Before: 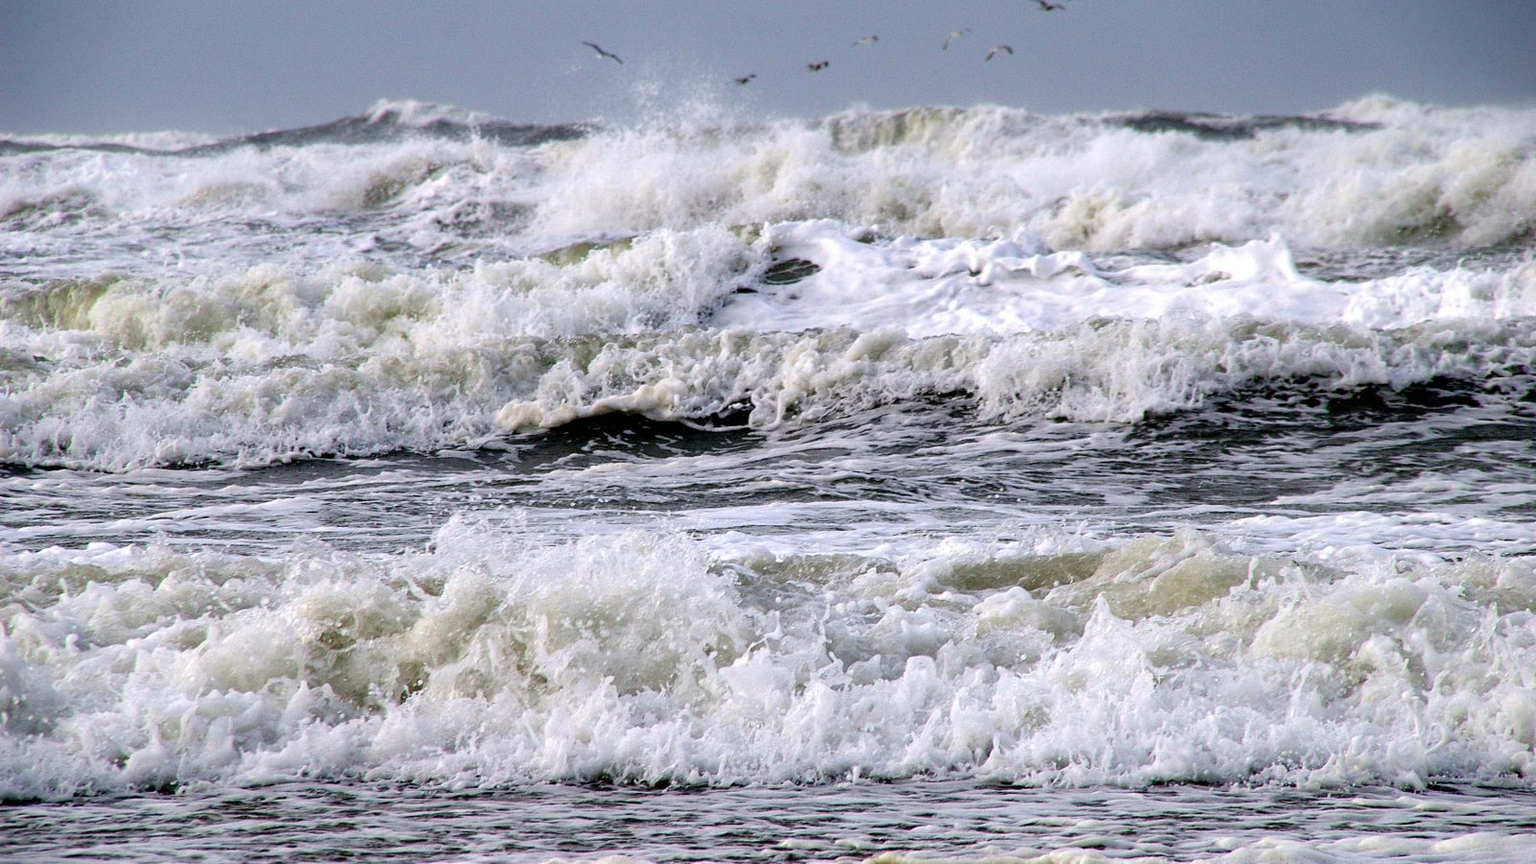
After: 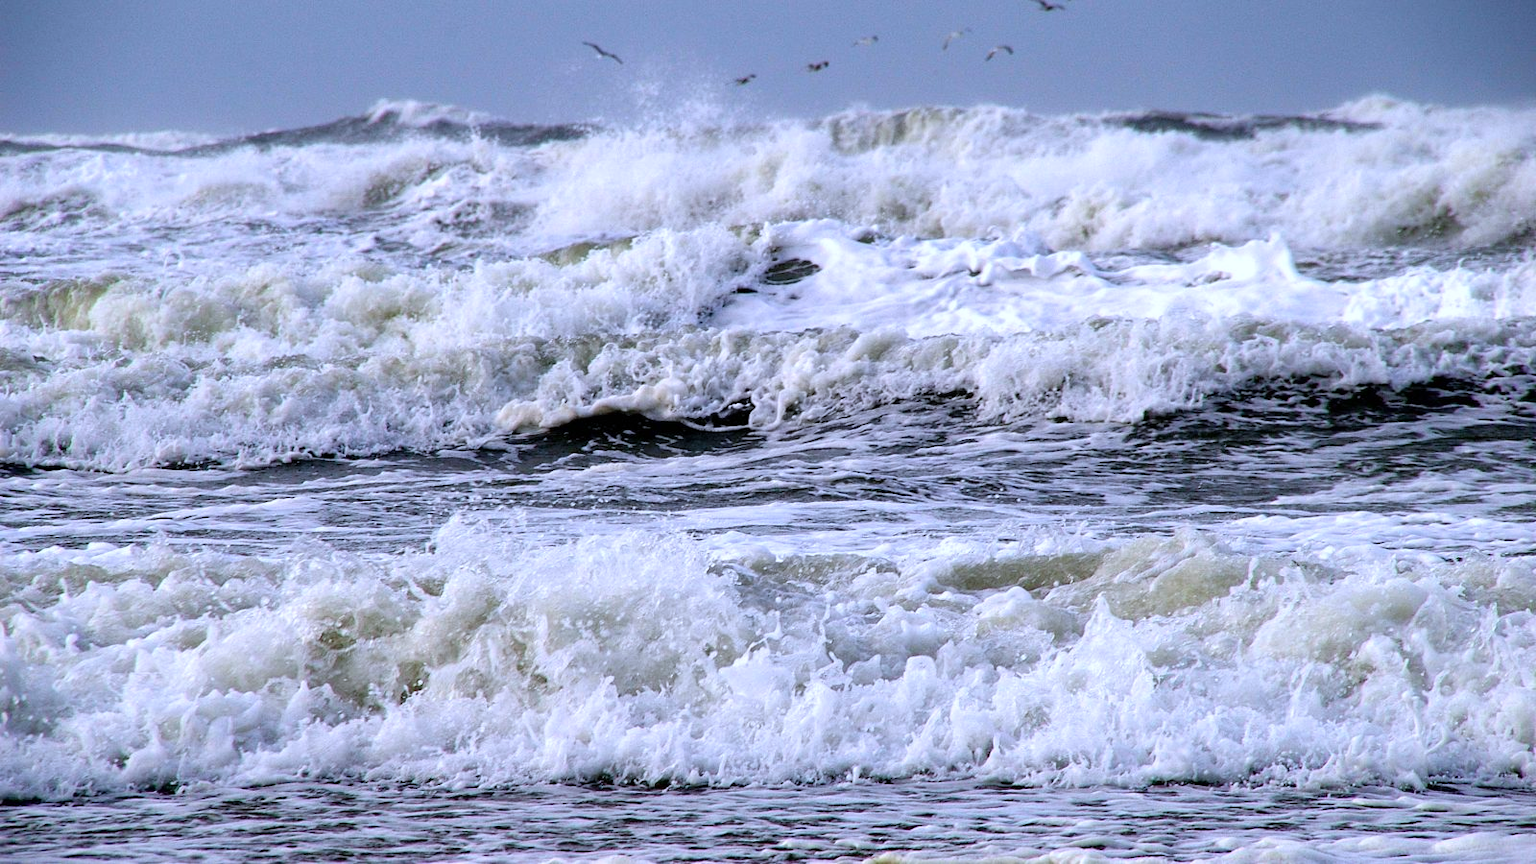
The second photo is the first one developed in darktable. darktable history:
contrast brightness saturation: contrast 0.04, saturation 0.07
color calibration: illuminant as shot in camera, x 0.37, y 0.382, temperature 4313.32 K
